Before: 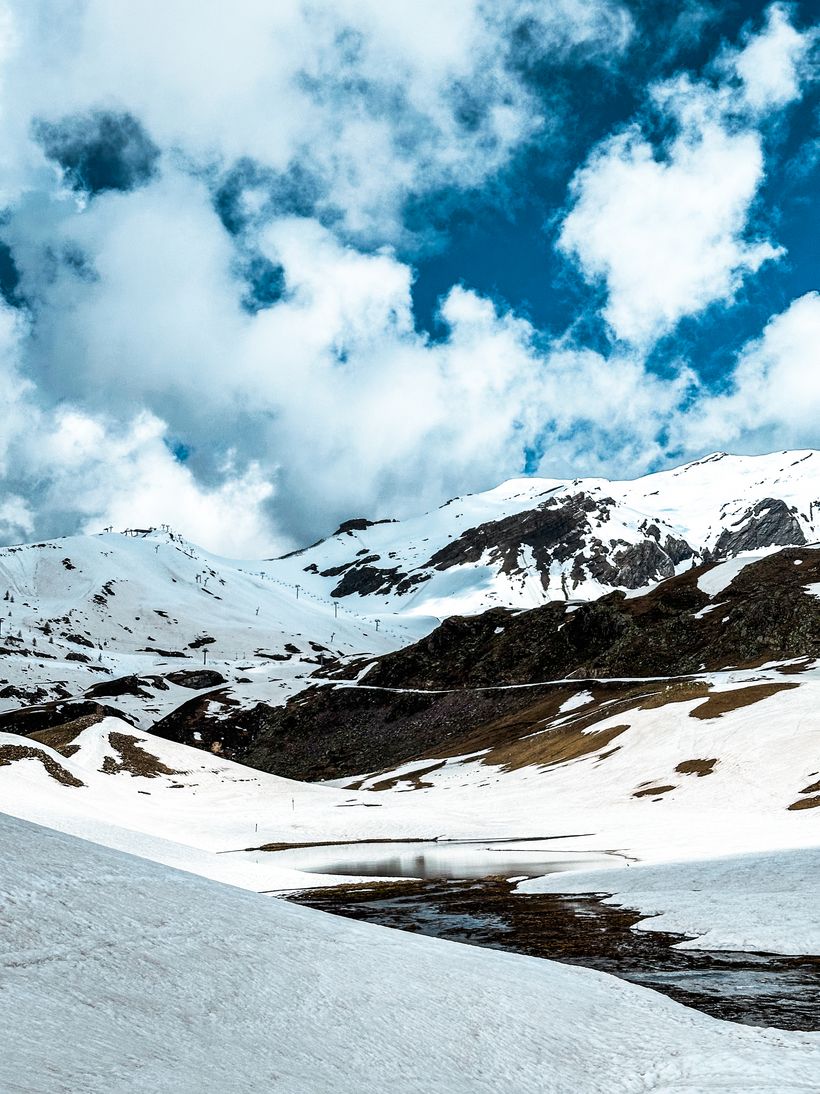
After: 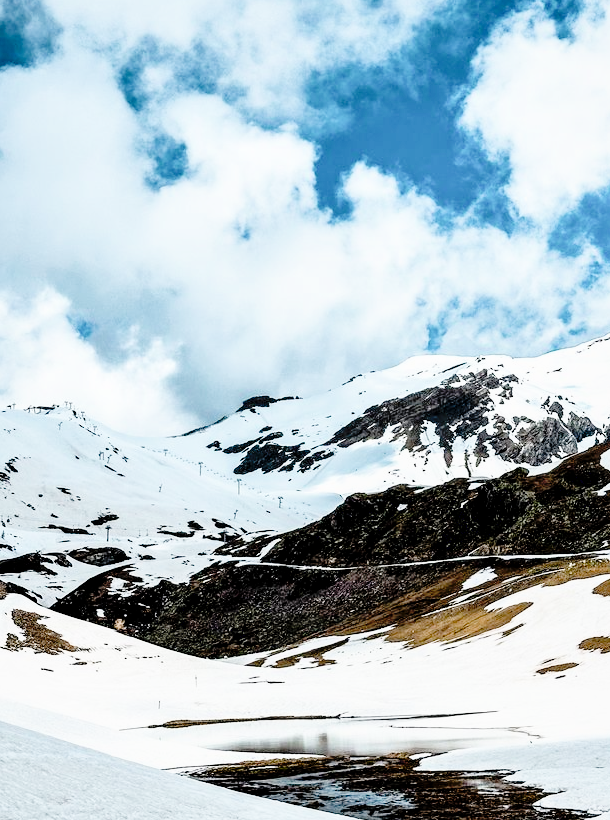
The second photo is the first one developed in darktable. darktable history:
crop and rotate: left 11.942%, top 11.327%, right 13.57%, bottom 13.656%
exposure: black level correction 0.001, exposure 1 EV, compensate highlight preservation false
local contrast: mode bilateral grid, contrast 19, coarseness 51, detail 119%, midtone range 0.2
filmic rgb: black relative exposure -7.96 EV, white relative exposure 4.02 EV, hardness 4.13
tone curve: curves: ch0 [(0, 0) (0.058, 0.039) (0.168, 0.123) (0.282, 0.327) (0.45, 0.534) (0.676, 0.751) (0.89, 0.919) (1, 1)]; ch1 [(0, 0) (0.094, 0.081) (0.285, 0.299) (0.385, 0.403) (0.447, 0.455) (0.495, 0.496) (0.544, 0.552) (0.589, 0.612) (0.722, 0.728) (1, 1)]; ch2 [(0, 0) (0.257, 0.217) (0.43, 0.421) (0.498, 0.507) (0.531, 0.544) (0.56, 0.579) (0.625, 0.66) (1, 1)], preserve colors none
